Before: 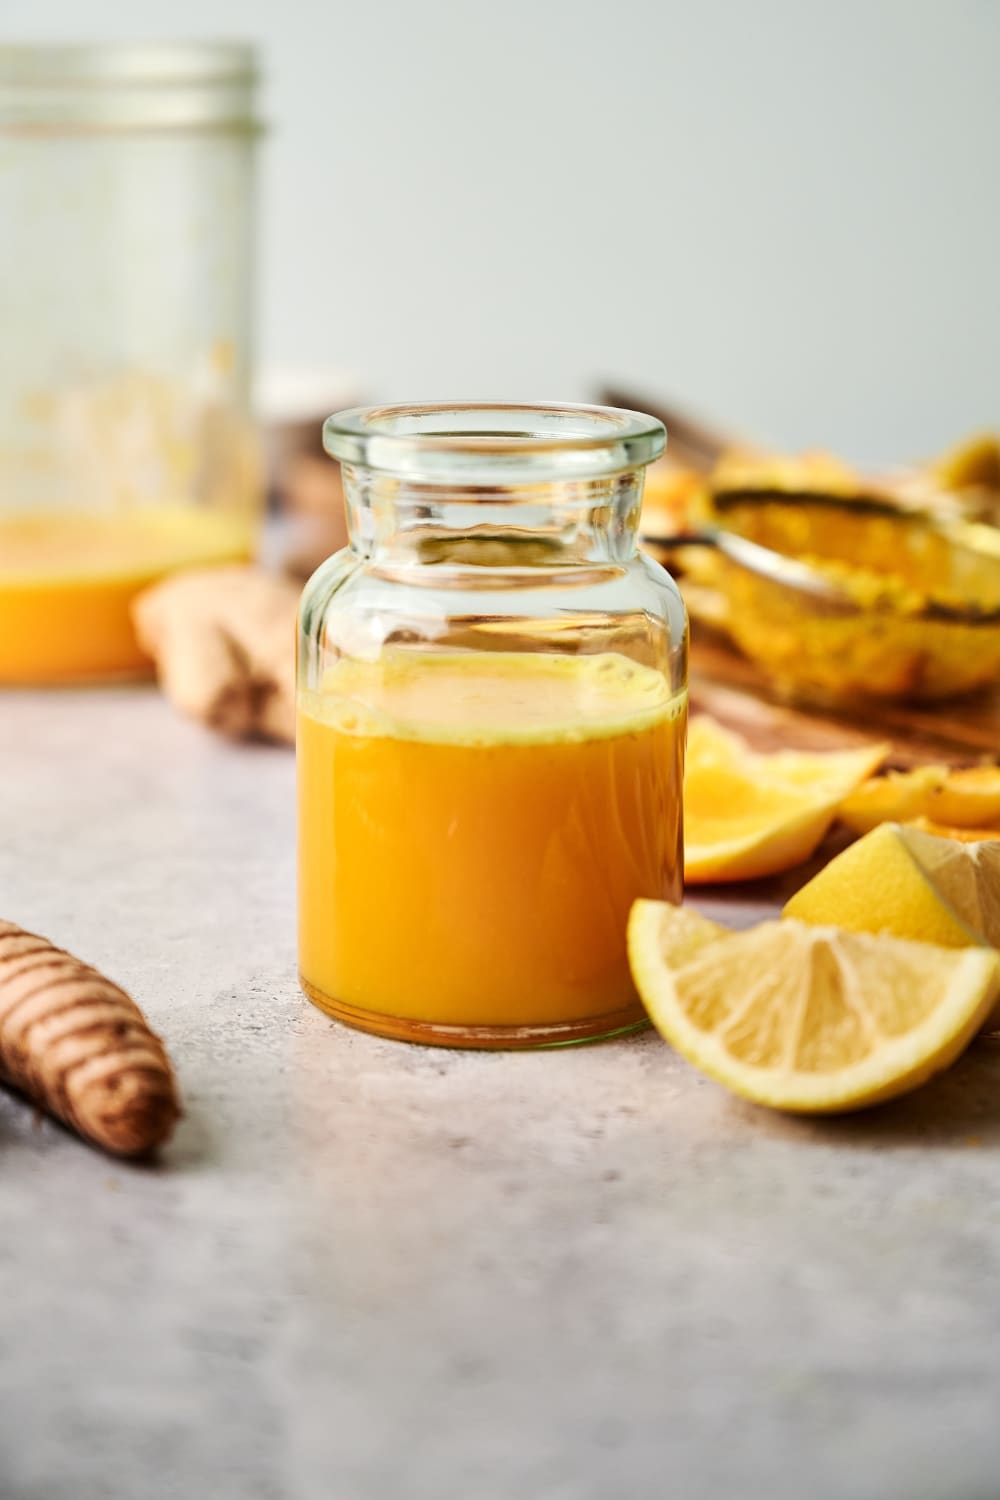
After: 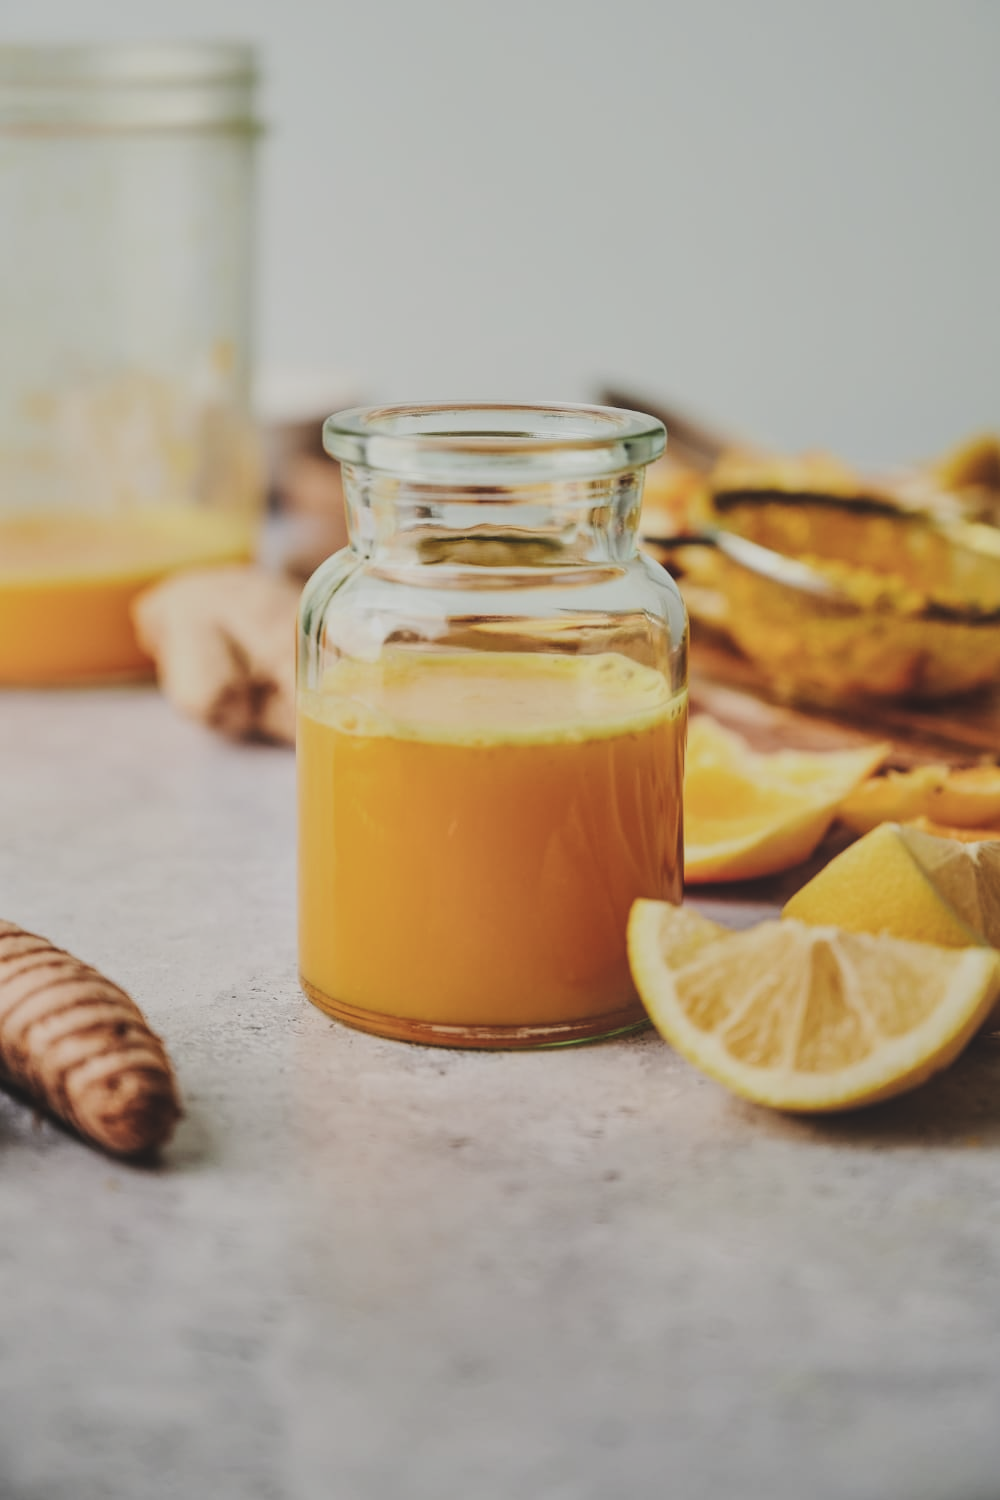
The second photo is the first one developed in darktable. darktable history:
exposure: black level correction -0.041, exposure 0.062 EV, compensate highlight preservation false
local contrast: on, module defaults
filmic rgb: black relative exposure -7.15 EV, white relative exposure 5.36 EV, hardness 3.02
contrast brightness saturation: brightness -0.093
